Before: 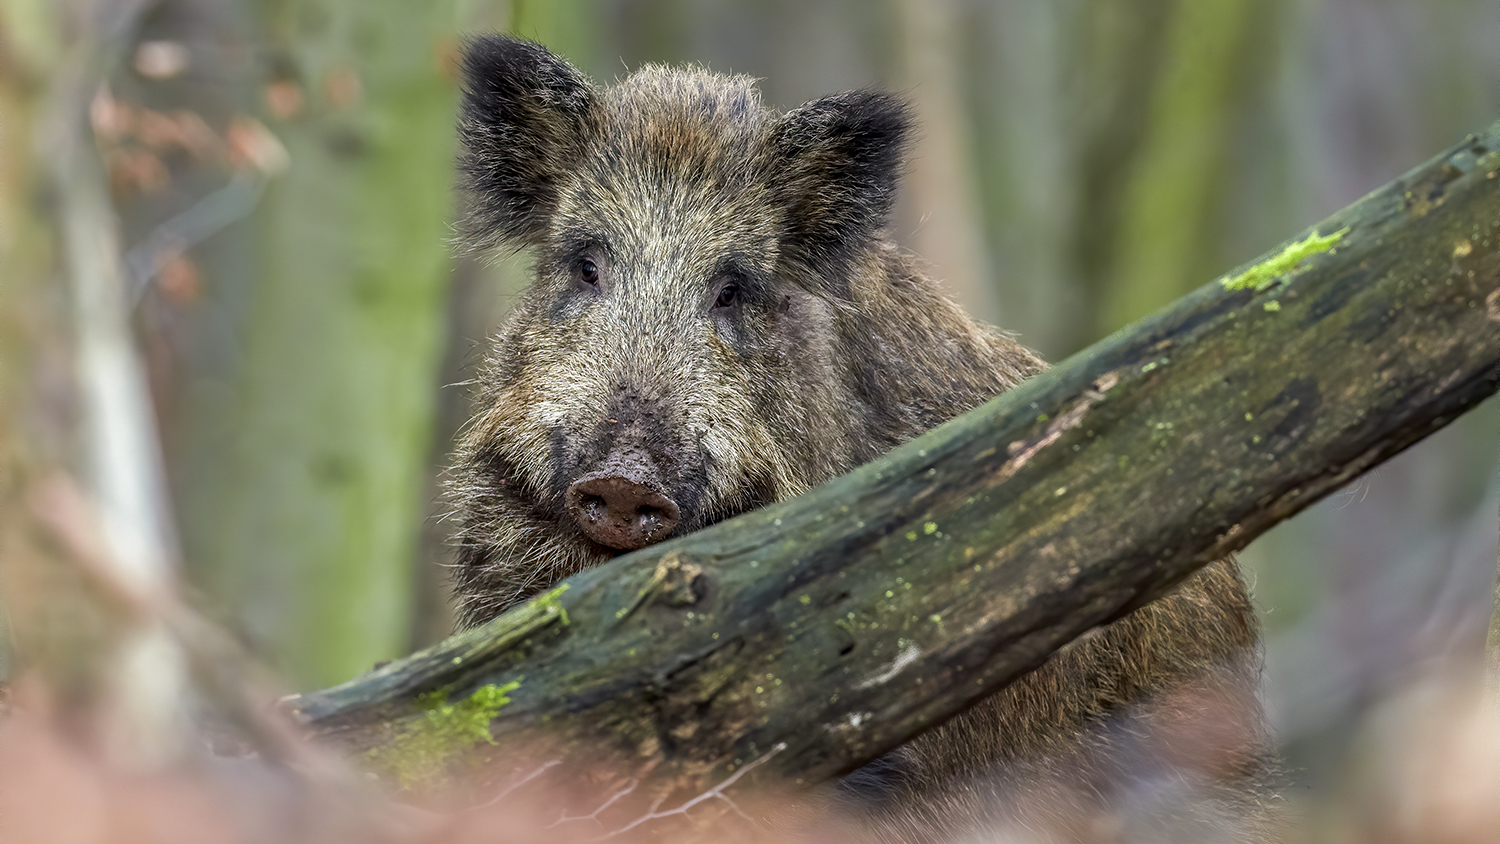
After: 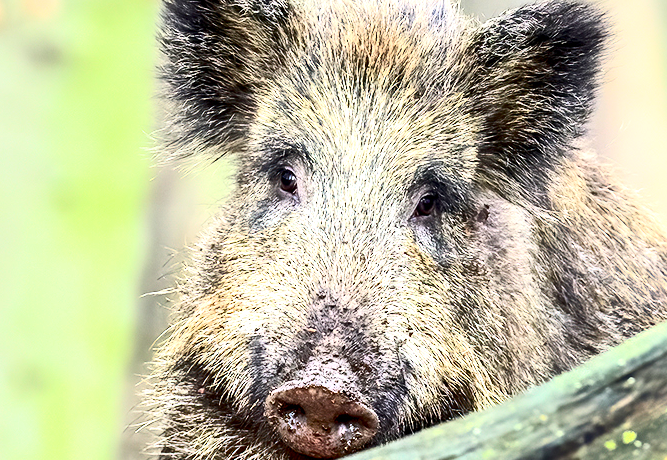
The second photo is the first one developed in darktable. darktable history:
tone equalizer: edges refinement/feathering 500, mask exposure compensation -1.57 EV, preserve details no
exposure: black level correction 0.001, exposure 1.316 EV, compensate exposure bias true, compensate highlight preservation false
contrast brightness saturation: contrast 0.389, brightness 0.111
crop: left 20.127%, top 10.884%, right 35.387%, bottom 34.54%
